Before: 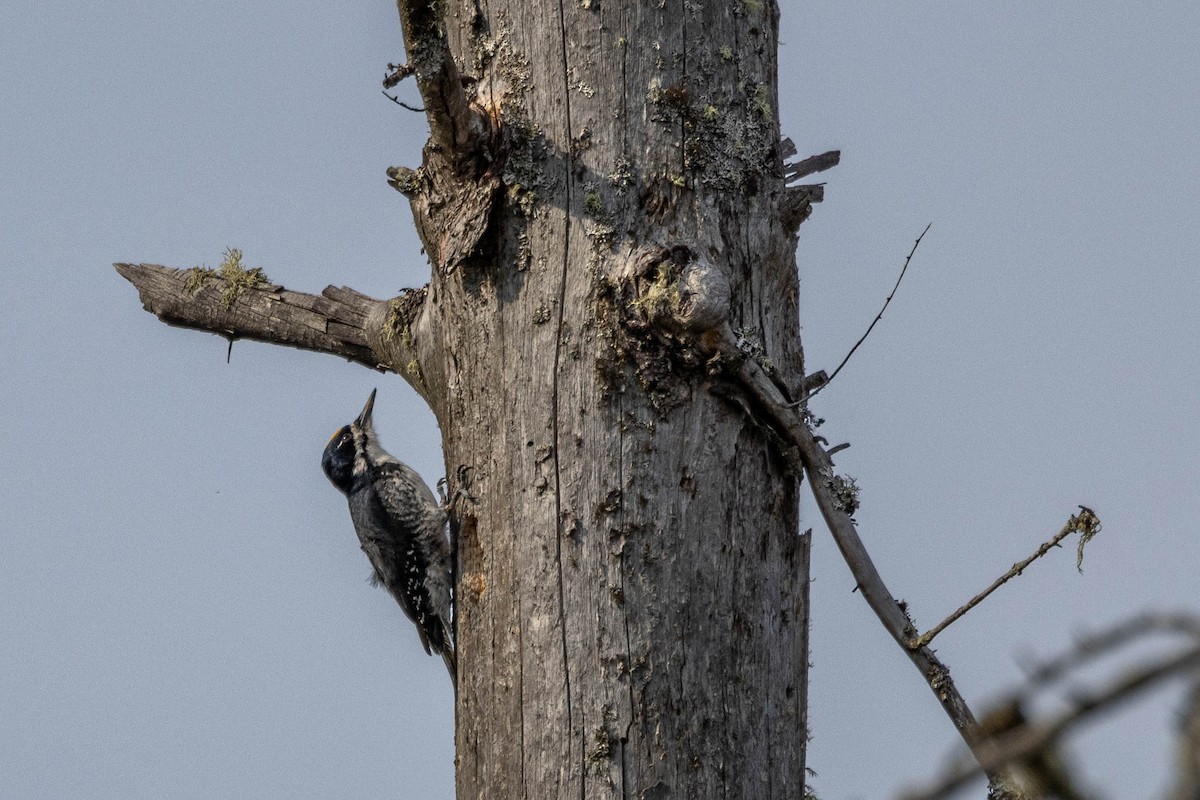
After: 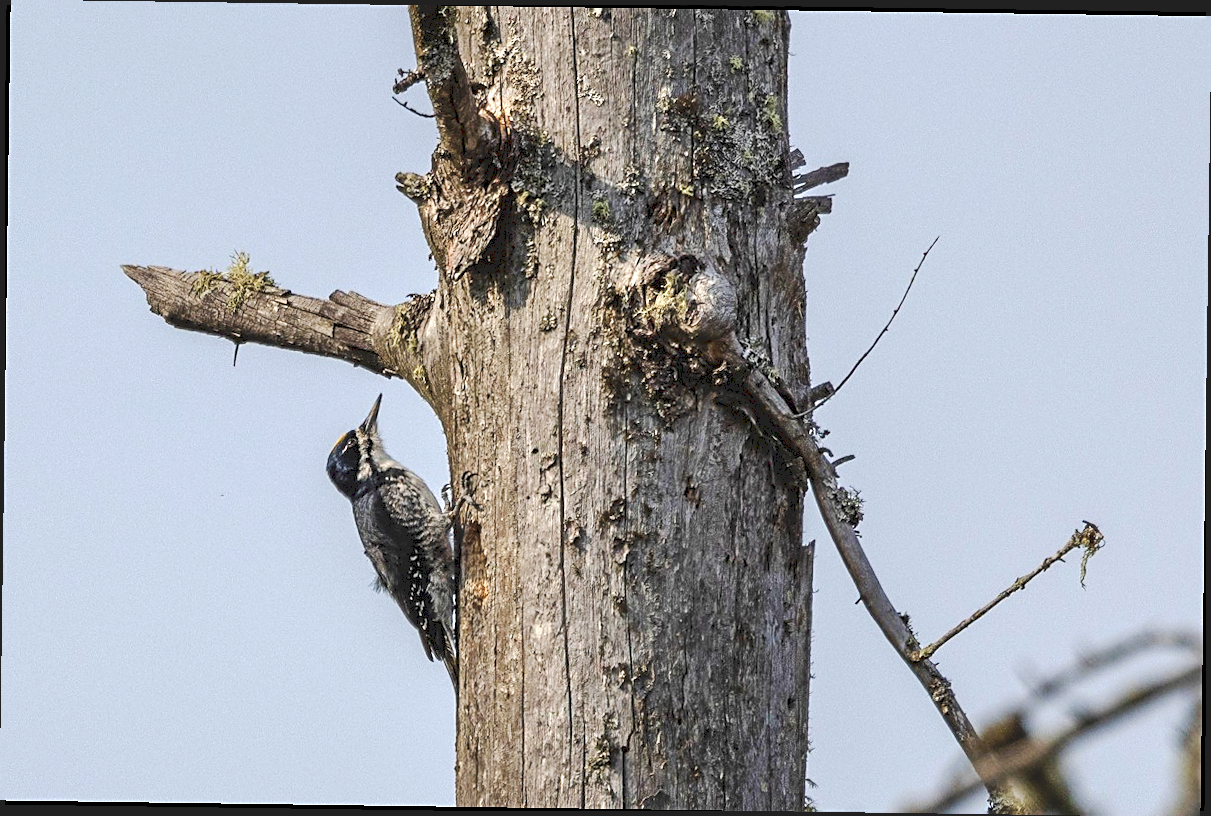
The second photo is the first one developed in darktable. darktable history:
sharpen: on, module defaults
tone curve: curves: ch0 [(0, 0) (0.003, 0.126) (0.011, 0.129) (0.025, 0.129) (0.044, 0.136) (0.069, 0.145) (0.1, 0.162) (0.136, 0.182) (0.177, 0.211) (0.224, 0.254) (0.277, 0.307) (0.335, 0.366) (0.399, 0.441) (0.468, 0.533) (0.543, 0.624) (0.623, 0.702) (0.709, 0.774) (0.801, 0.835) (0.898, 0.904) (1, 1)], preserve colors none
base curve: exposure shift 0, preserve colors none
velvia: on, module defaults
exposure: black level correction 0, exposure 0.7 EV, compensate exposure bias true, compensate highlight preservation false
rotate and perspective: rotation 0.8°, automatic cropping off
